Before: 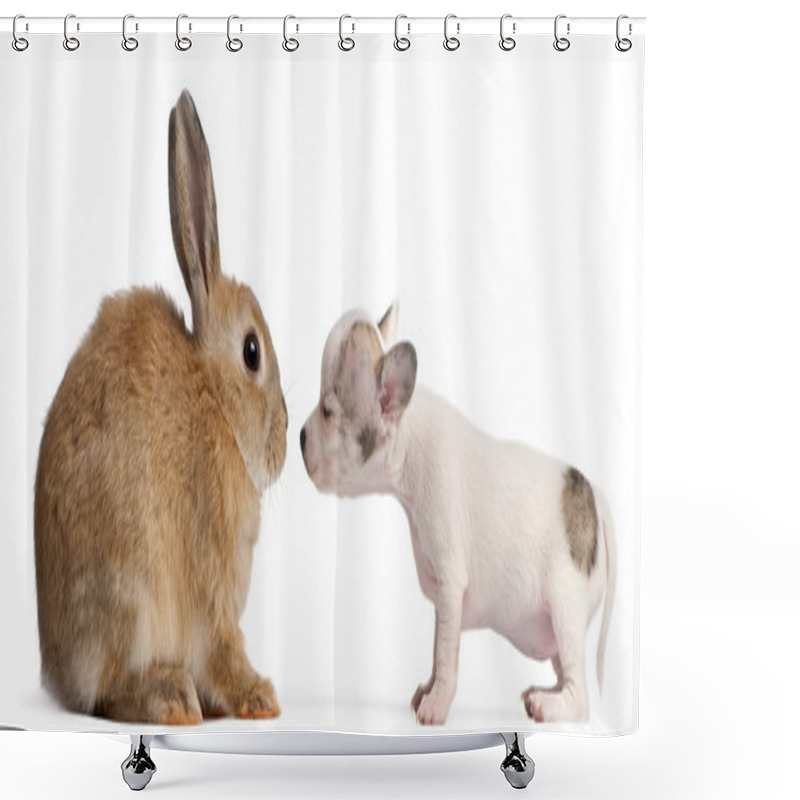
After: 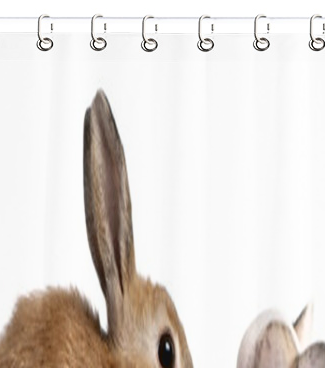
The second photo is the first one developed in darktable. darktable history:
crop and rotate: left 10.858%, top 0.072%, right 48.392%, bottom 53.911%
tone curve: curves: ch0 [(0, 0) (0.003, 0.047) (0.011, 0.047) (0.025, 0.047) (0.044, 0.049) (0.069, 0.051) (0.1, 0.062) (0.136, 0.086) (0.177, 0.125) (0.224, 0.178) (0.277, 0.246) (0.335, 0.324) (0.399, 0.407) (0.468, 0.48) (0.543, 0.57) (0.623, 0.675) (0.709, 0.772) (0.801, 0.876) (0.898, 0.963) (1, 1)], color space Lab, independent channels, preserve colors none
